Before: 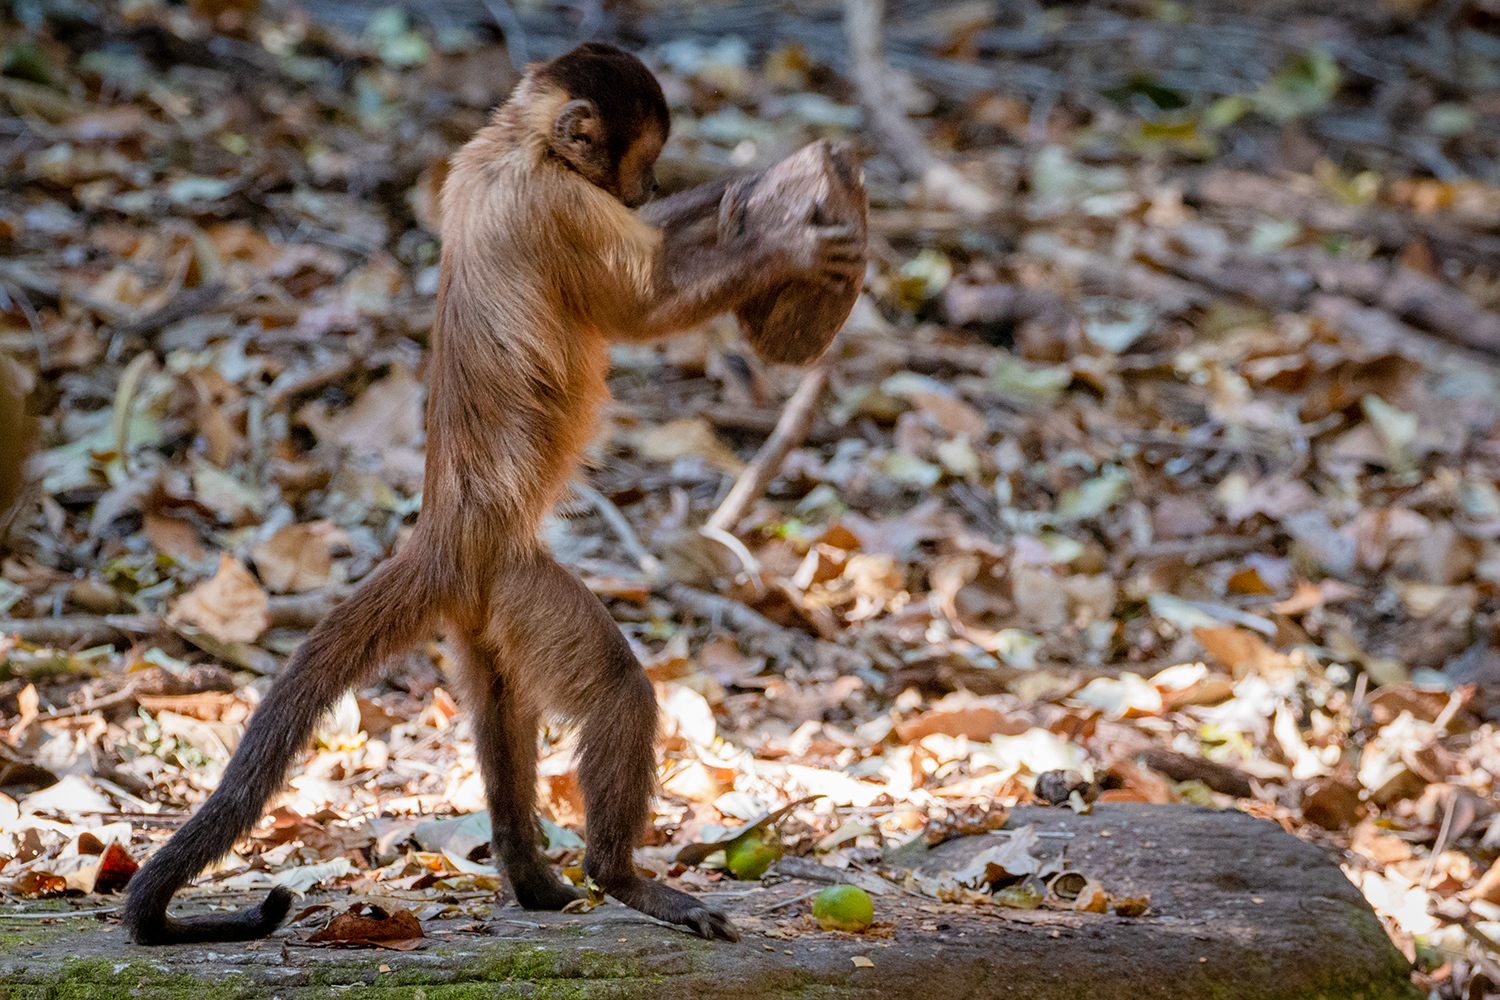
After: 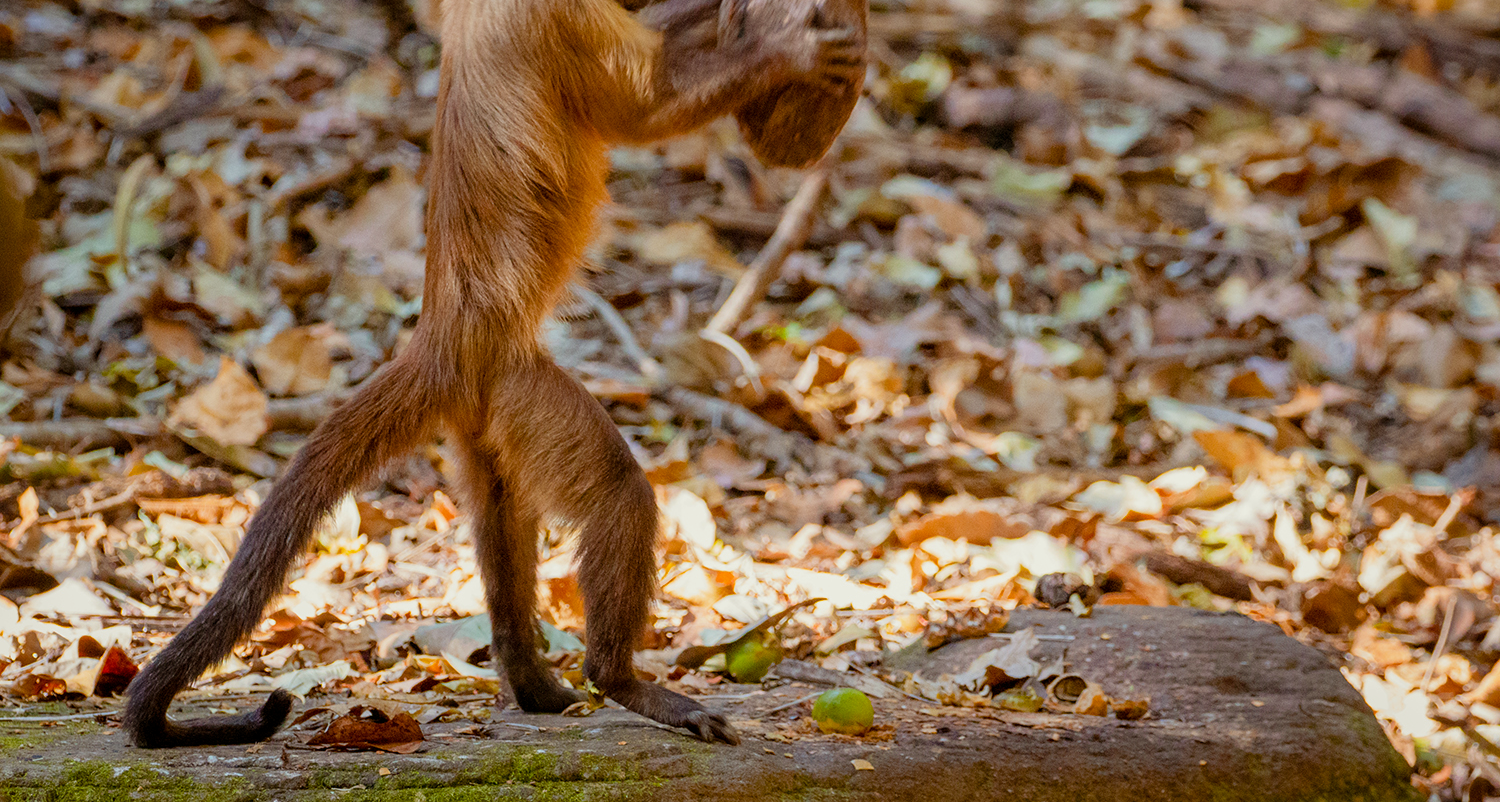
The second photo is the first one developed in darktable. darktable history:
color balance rgb: shadows lift › chroma 3.035%, shadows lift › hue 279.98°, power › chroma 2.496%, power › hue 68.89°, perceptual saturation grading › global saturation 17.309%, contrast -9.719%
crop and rotate: top 19.787%
